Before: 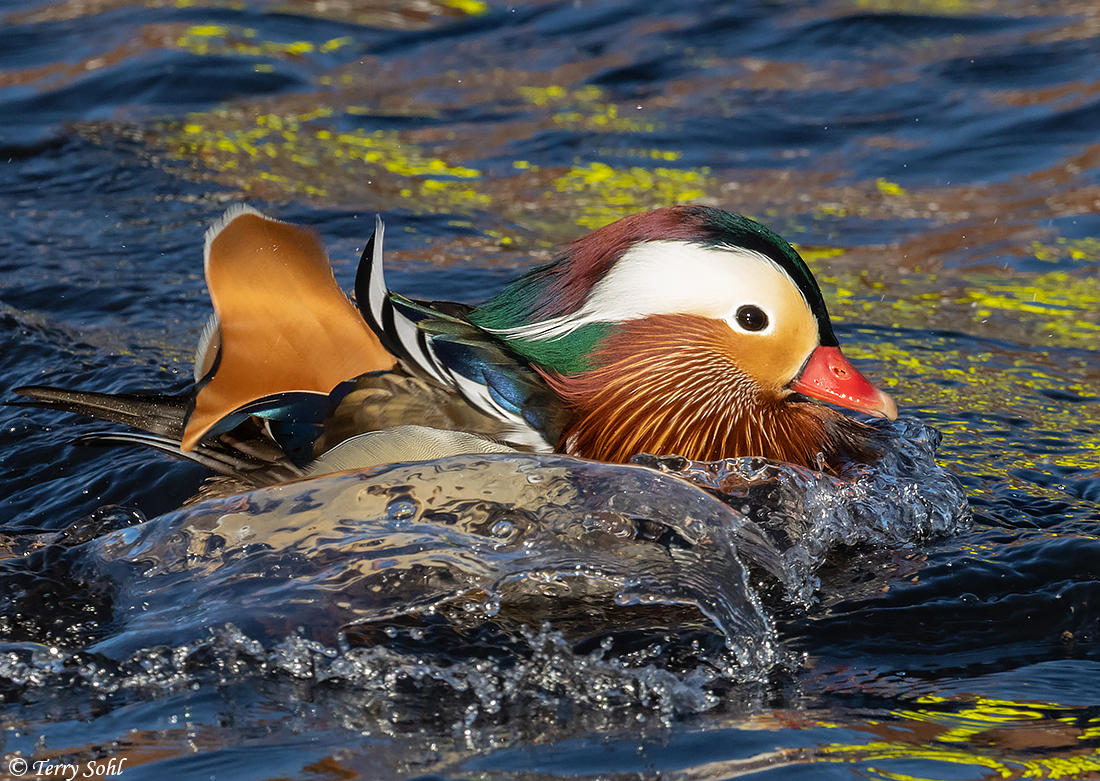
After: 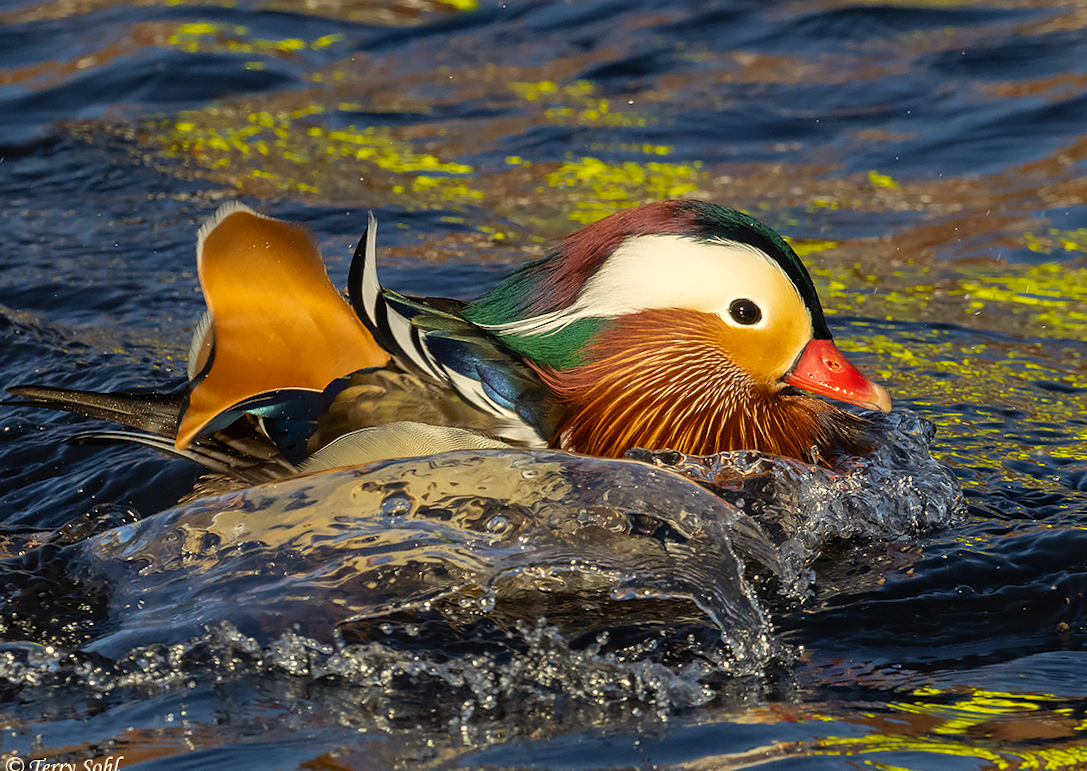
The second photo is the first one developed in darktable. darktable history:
contrast brightness saturation: contrast 0.04, saturation 0.07
color correction: highlights a* 1.39, highlights b* 17.83
rotate and perspective: rotation -0.45°, automatic cropping original format, crop left 0.008, crop right 0.992, crop top 0.012, crop bottom 0.988
